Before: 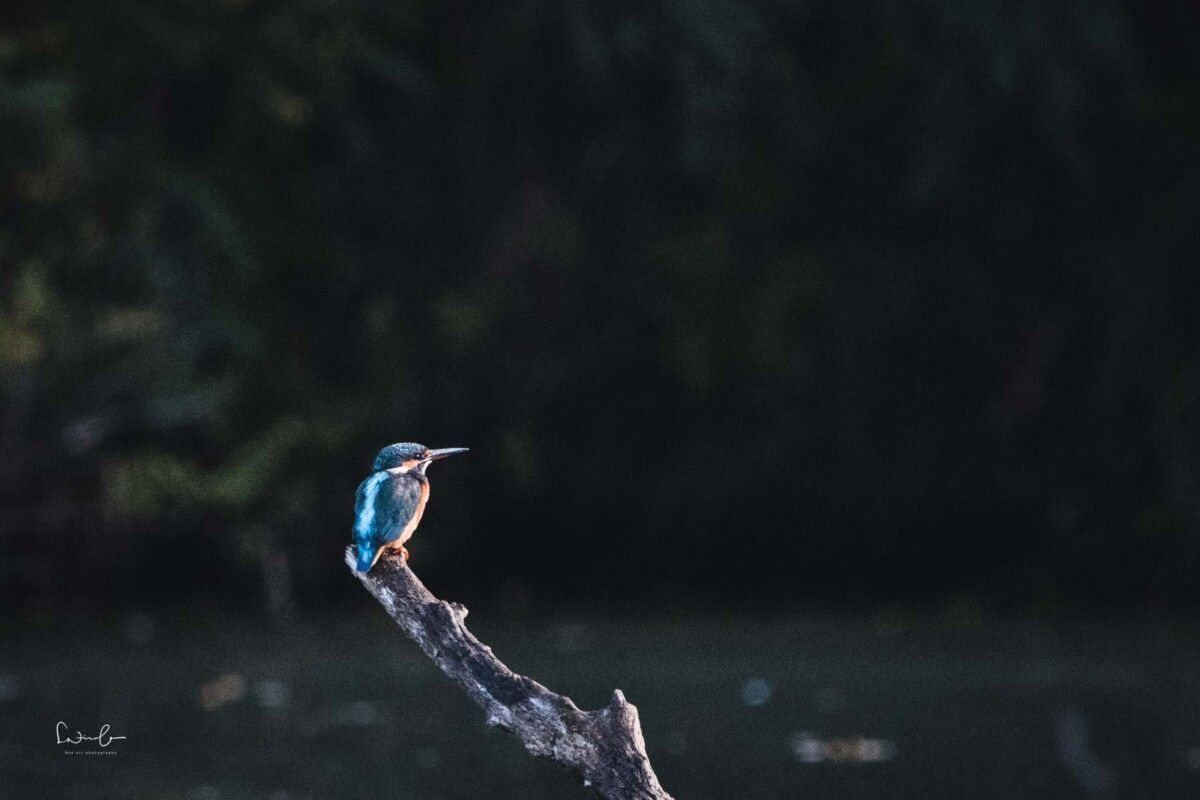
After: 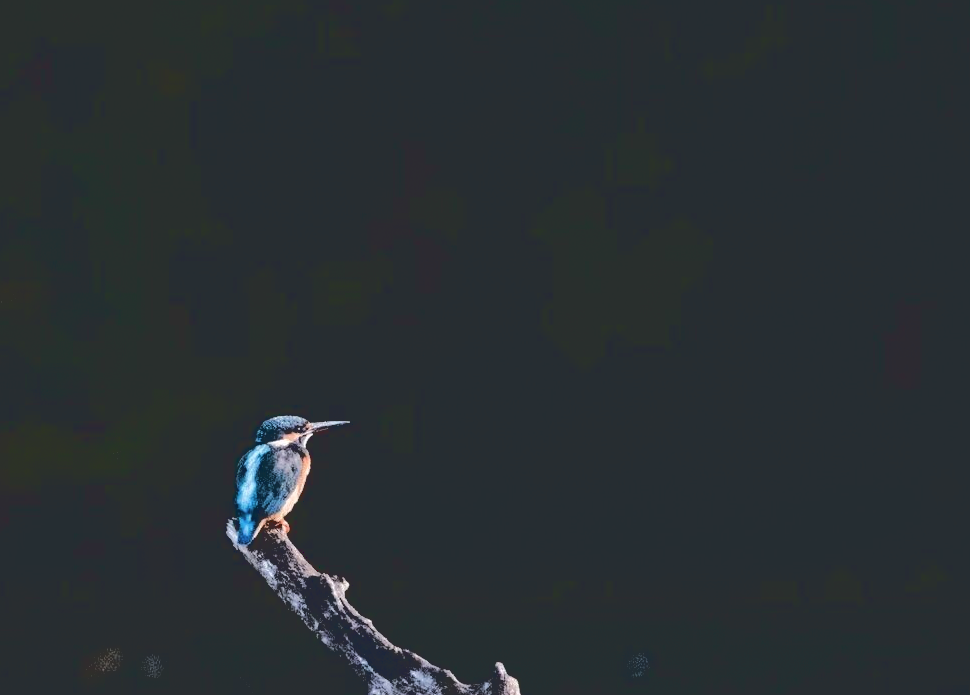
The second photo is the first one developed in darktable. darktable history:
crop: left 9.929%, top 3.475%, right 9.188%, bottom 9.529%
base curve: curves: ch0 [(0.065, 0.026) (0.236, 0.358) (0.53, 0.546) (0.777, 0.841) (0.924, 0.992)], preserve colors average RGB
contrast brightness saturation: saturation -0.05
